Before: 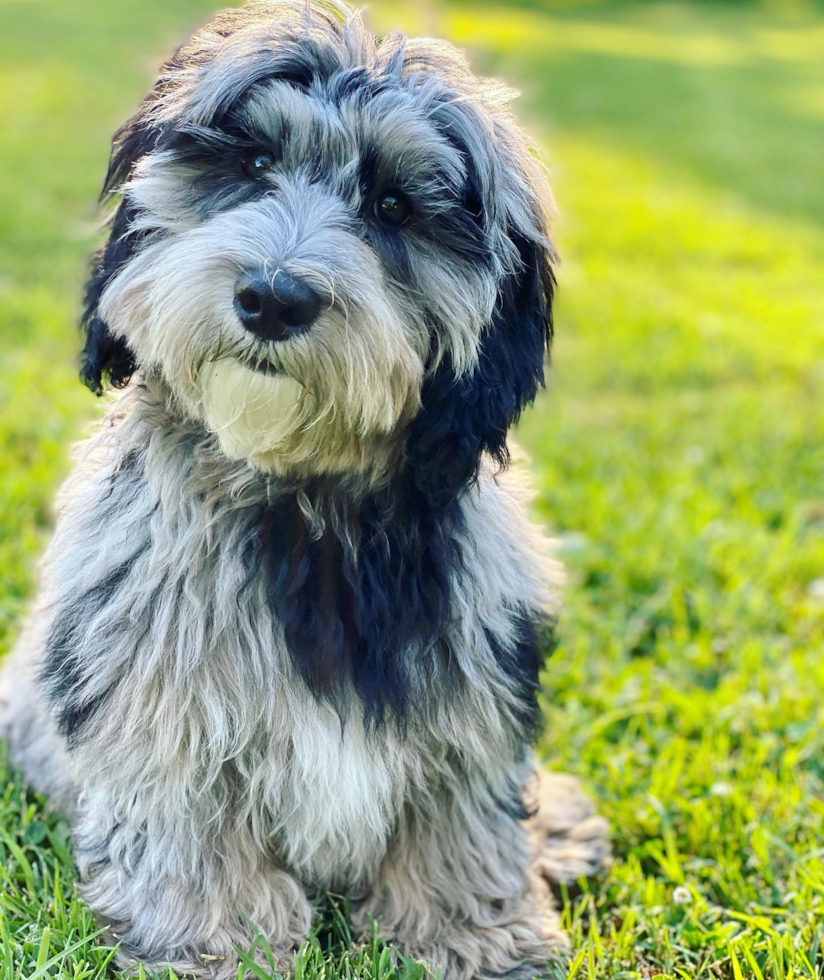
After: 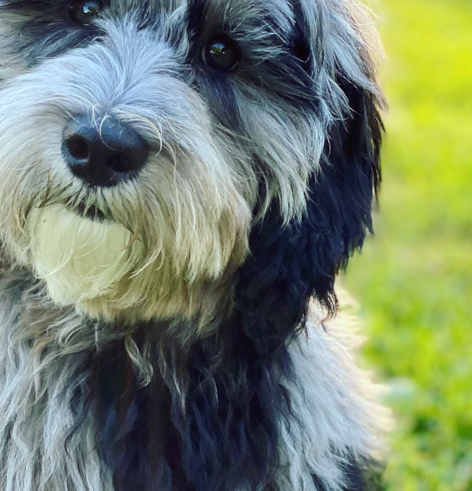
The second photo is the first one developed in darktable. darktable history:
crop: left 20.973%, top 15.768%, right 21.684%, bottom 34.031%
color correction: highlights a* -2.94, highlights b* -2.77, shadows a* 2.43, shadows b* 3.03
